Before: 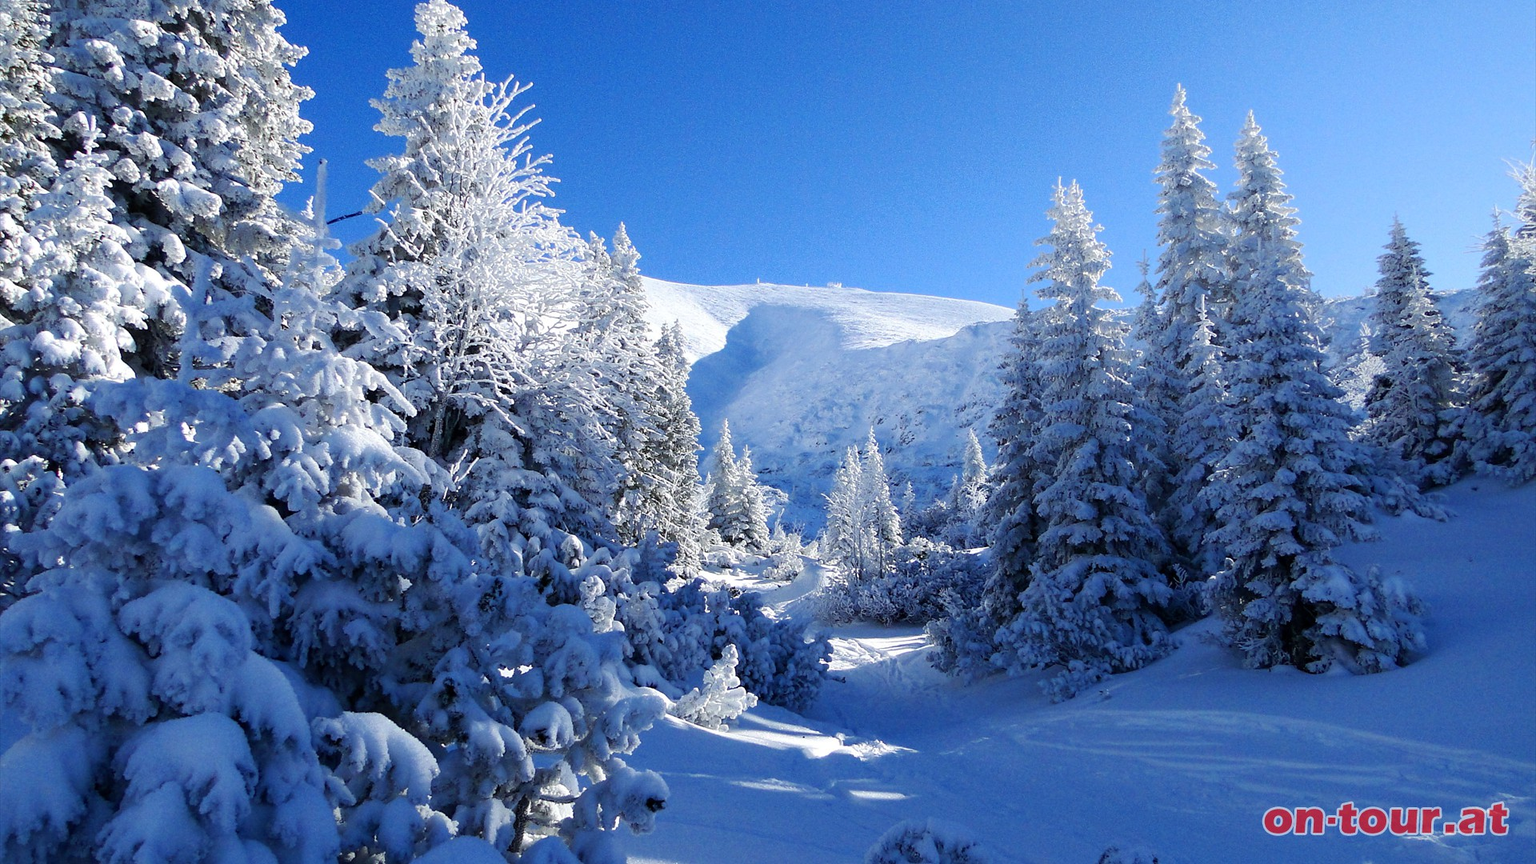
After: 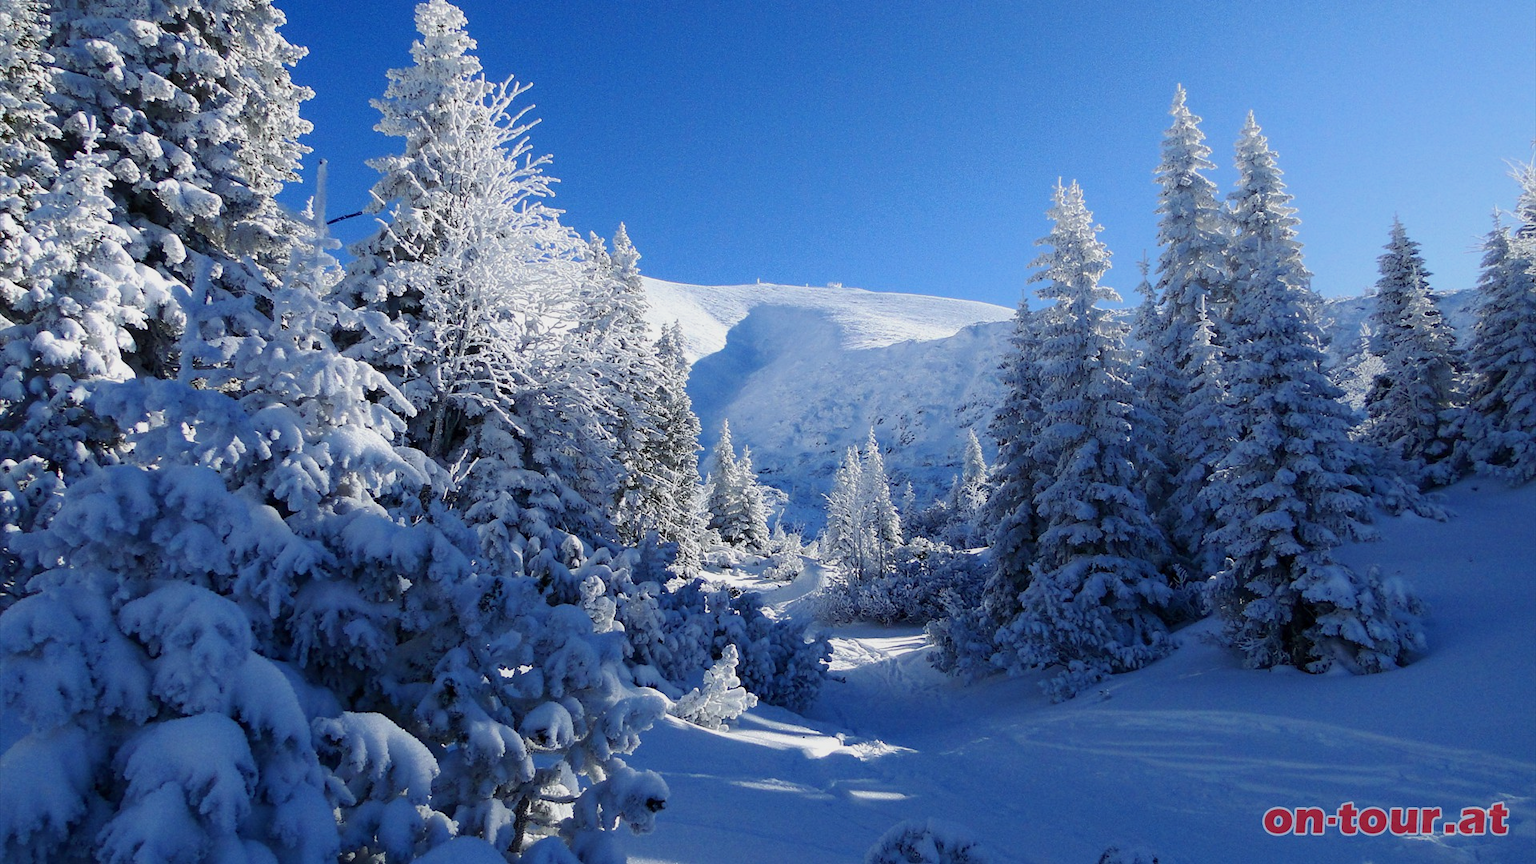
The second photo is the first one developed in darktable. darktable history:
tone equalizer: -8 EV 0.286 EV, -7 EV 0.394 EV, -6 EV 0.424 EV, -5 EV 0.285 EV, -3 EV -0.277 EV, -2 EV -0.401 EV, -1 EV -0.405 EV, +0 EV -0.243 EV
